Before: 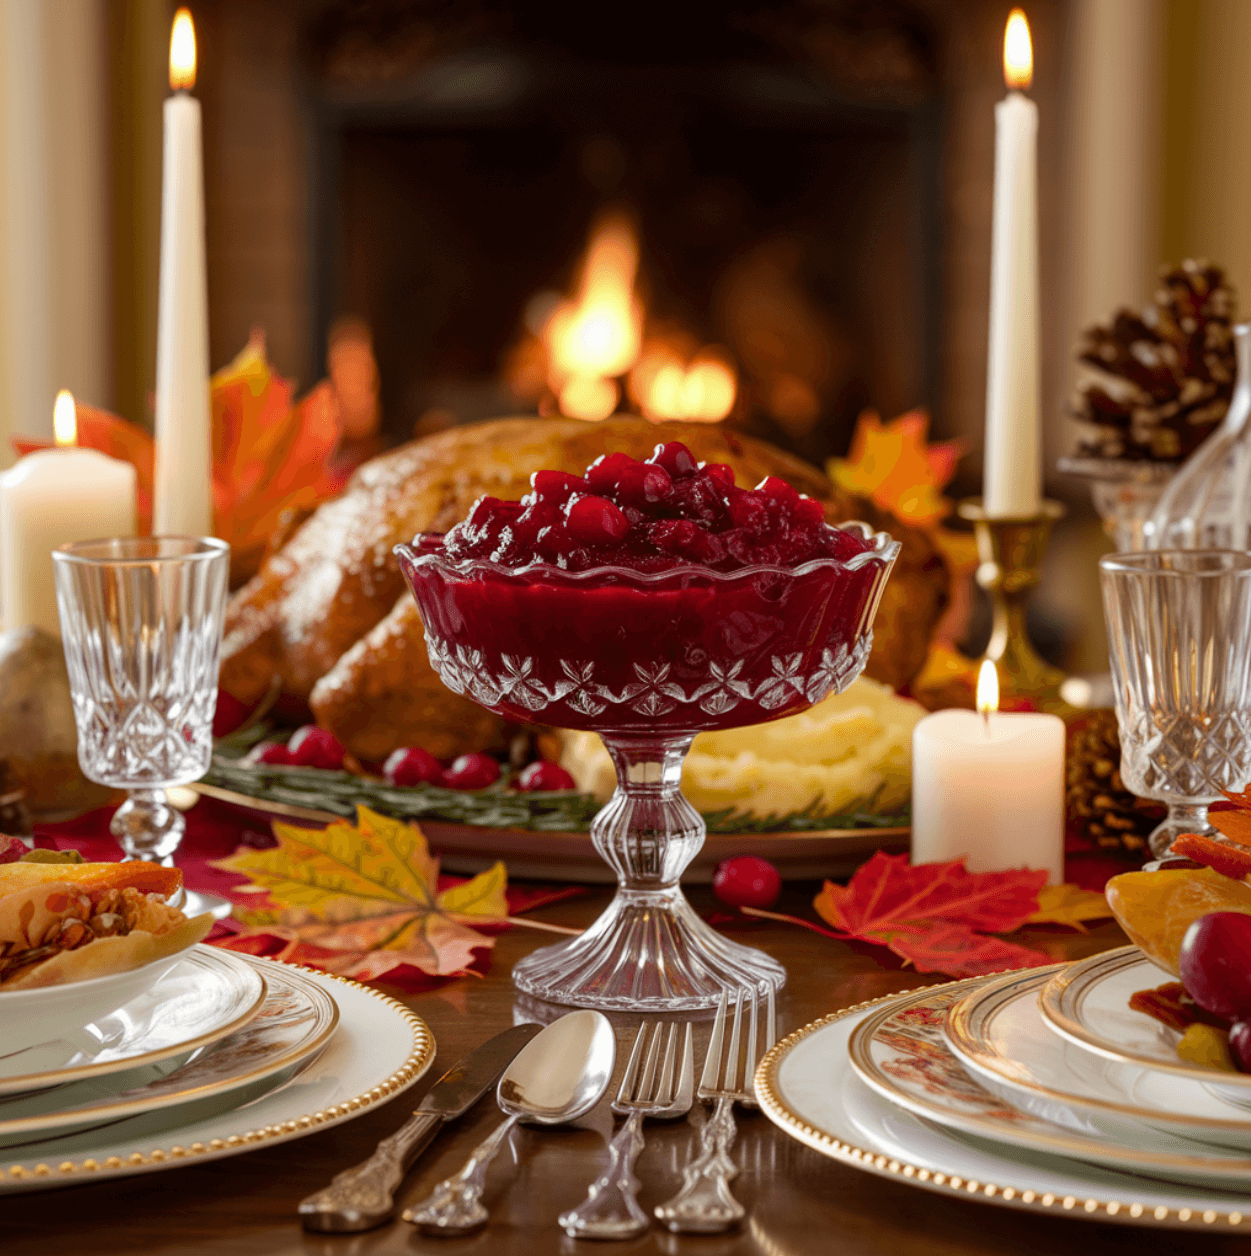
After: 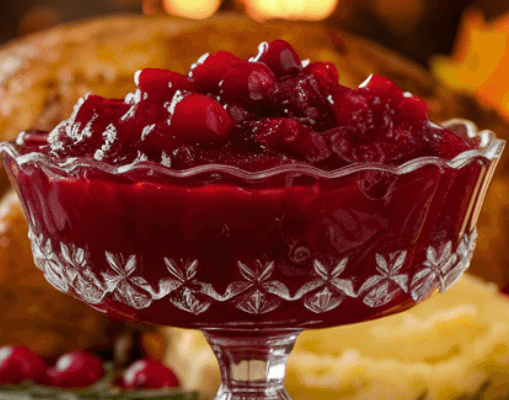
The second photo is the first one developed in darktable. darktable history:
crop: left 31.679%, top 32.039%, right 27.571%, bottom 36.055%
